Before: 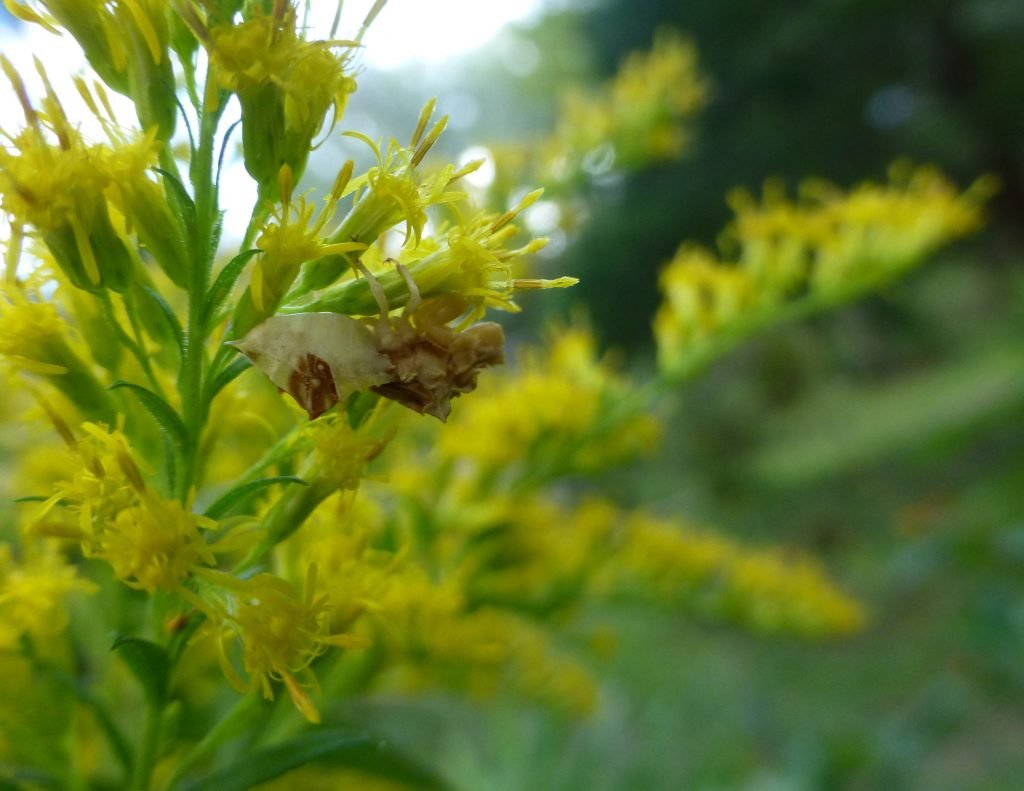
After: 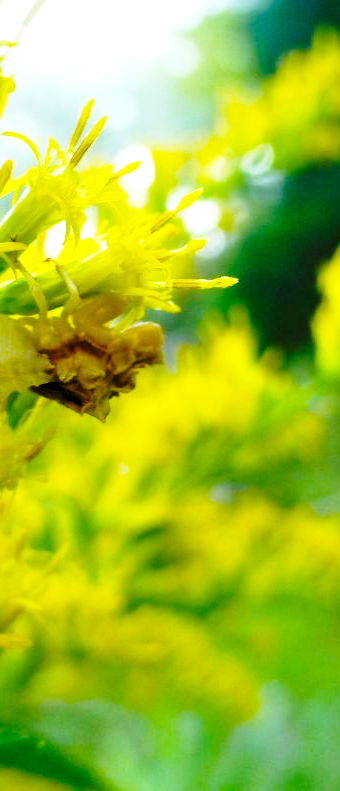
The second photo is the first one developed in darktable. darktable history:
rgb levels: levels [[0.01, 0.419, 0.839], [0, 0.5, 1], [0, 0.5, 1]]
crop: left 33.36%, right 33.36%
color balance rgb: perceptual saturation grading › global saturation 36%, perceptual brilliance grading › global brilliance 10%, global vibrance 20%
base curve: curves: ch0 [(0, 0) (0.028, 0.03) (0.121, 0.232) (0.46, 0.748) (0.859, 0.968) (1, 1)], preserve colors none
tone equalizer: on, module defaults
